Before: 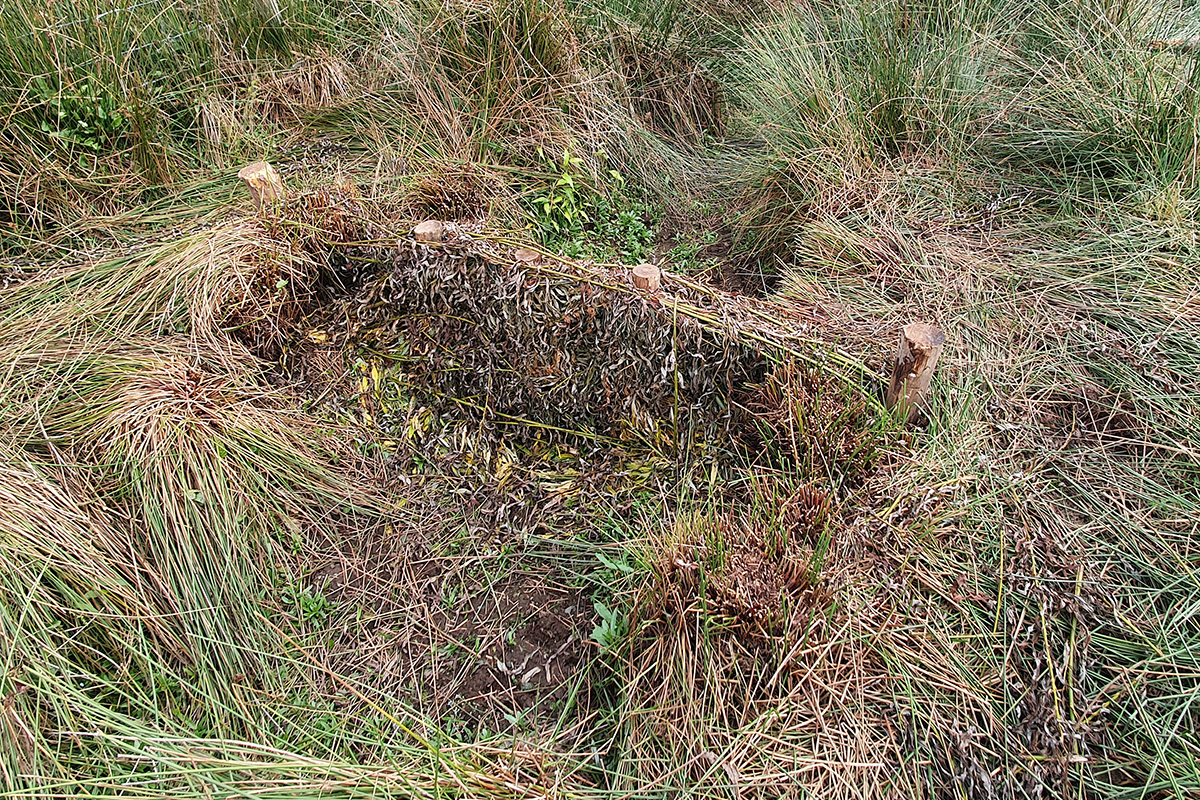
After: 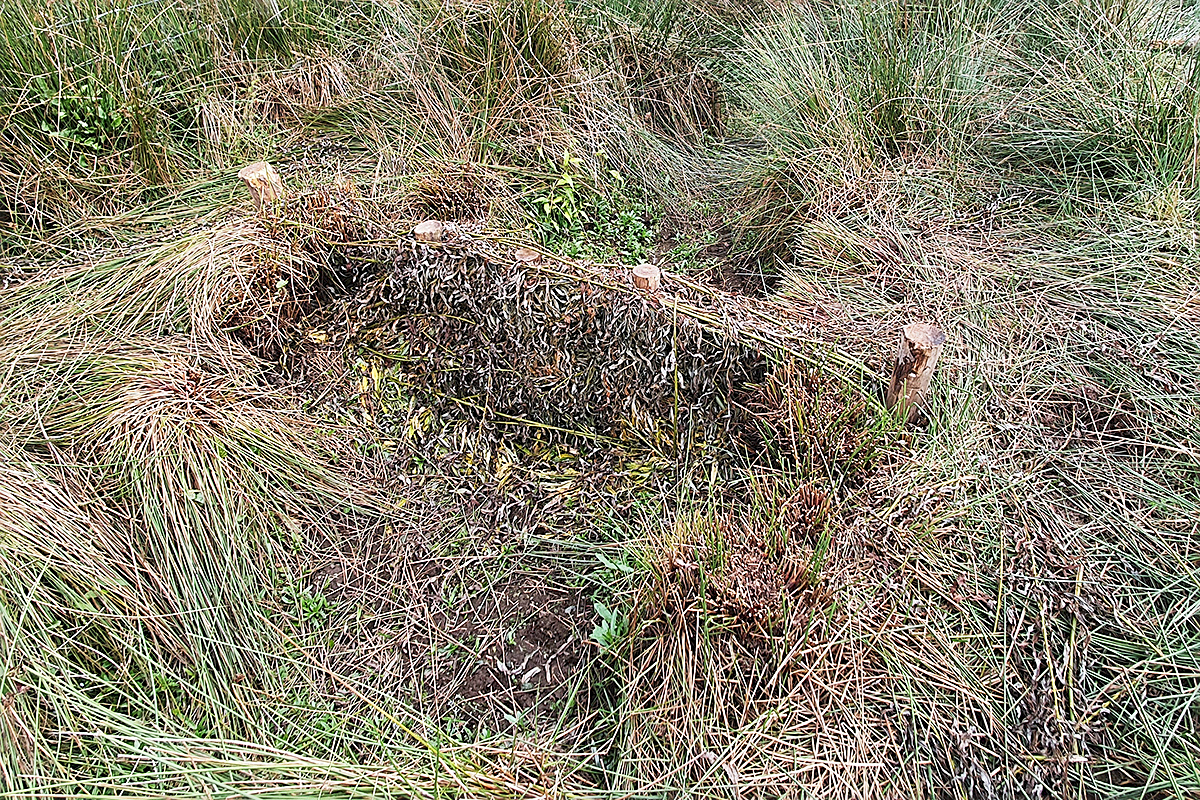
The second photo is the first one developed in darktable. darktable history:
sharpen: on, module defaults
tone curve: curves: ch0 [(0, 0) (0.003, 0.045) (0.011, 0.051) (0.025, 0.057) (0.044, 0.074) (0.069, 0.096) (0.1, 0.125) (0.136, 0.16) (0.177, 0.201) (0.224, 0.242) (0.277, 0.299) (0.335, 0.362) (0.399, 0.432) (0.468, 0.512) (0.543, 0.601) (0.623, 0.691) (0.709, 0.786) (0.801, 0.876) (0.898, 0.927) (1, 1)], preserve colors none
white balance: red 0.976, blue 1.04
